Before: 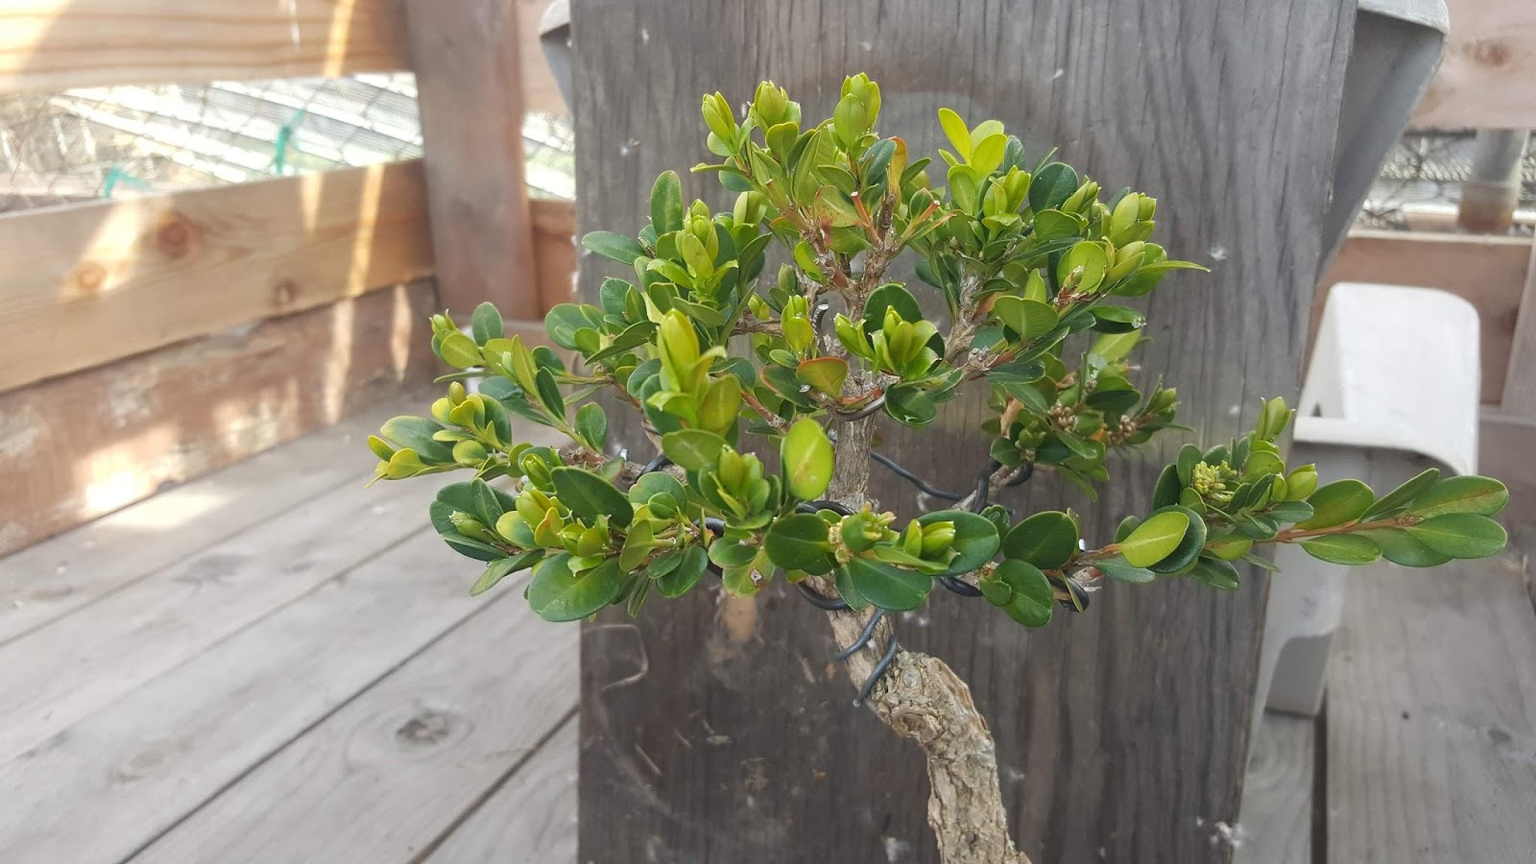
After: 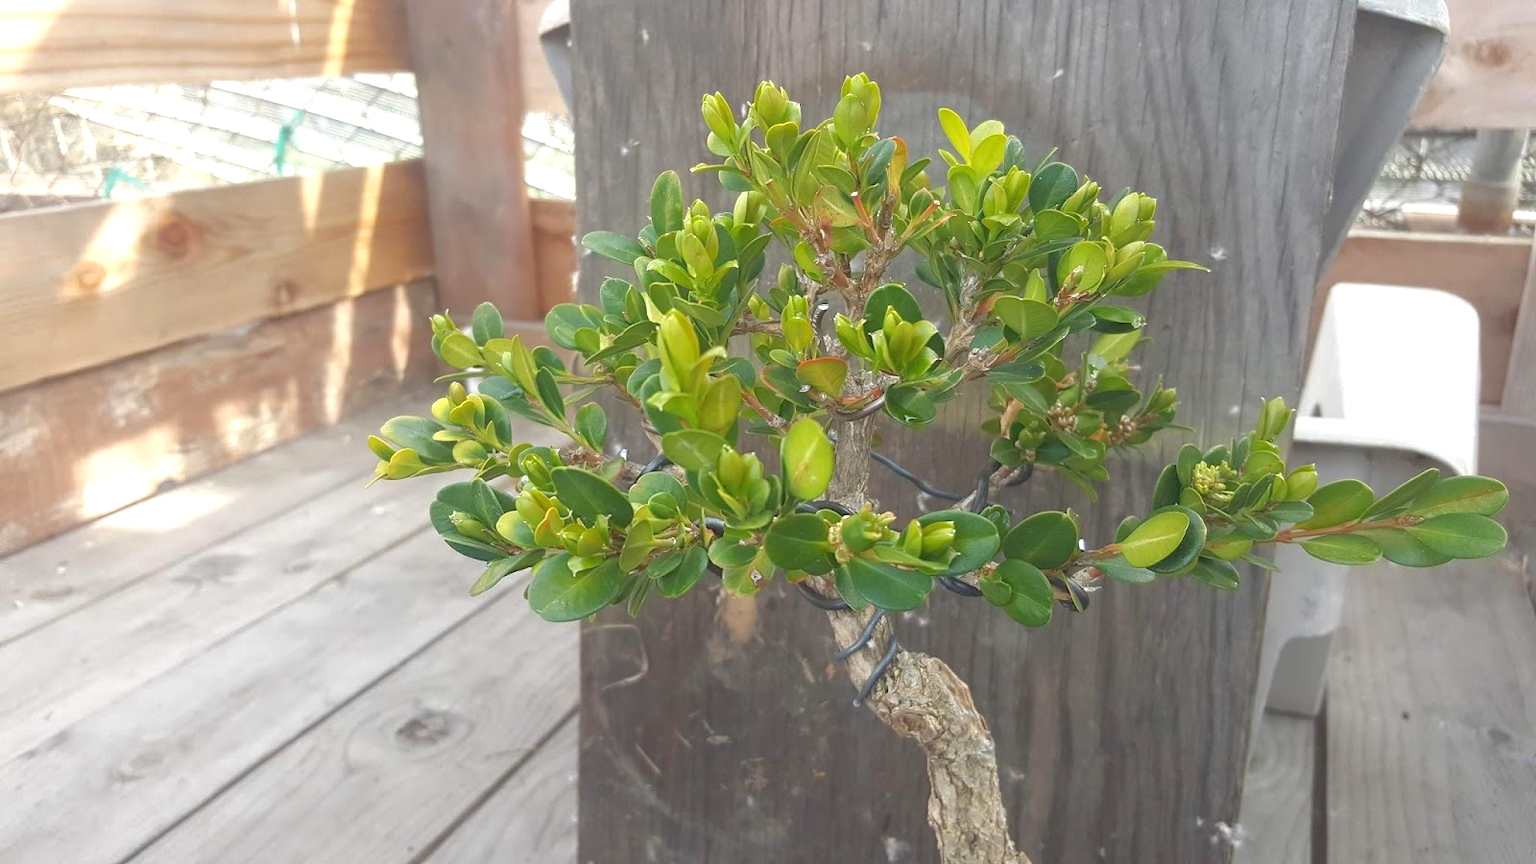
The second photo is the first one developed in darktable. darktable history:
tone equalizer: -8 EV 0.224 EV, -7 EV 0.385 EV, -6 EV 0.418 EV, -5 EV 0.259 EV, -3 EV -0.257 EV, -2 EV -0.417 EV, -1 EV -0.393 EV, +0 EV -0.258 EV, edges refinement/feathering 500, mask exposure compensation -1.57 EV, preserve details no
exposure: black level correction 0, exposure 0.698 EV, compensate exposure bias true, compensate highlight preservation false
